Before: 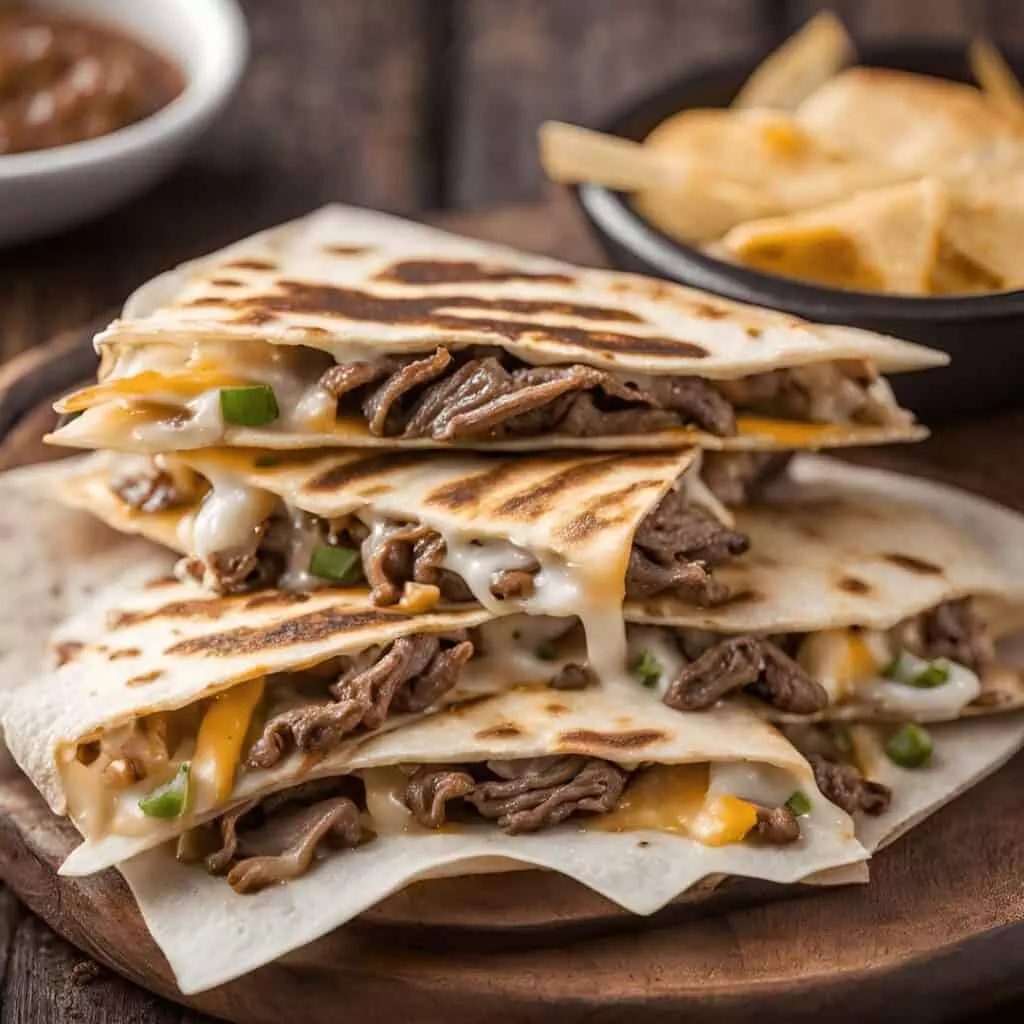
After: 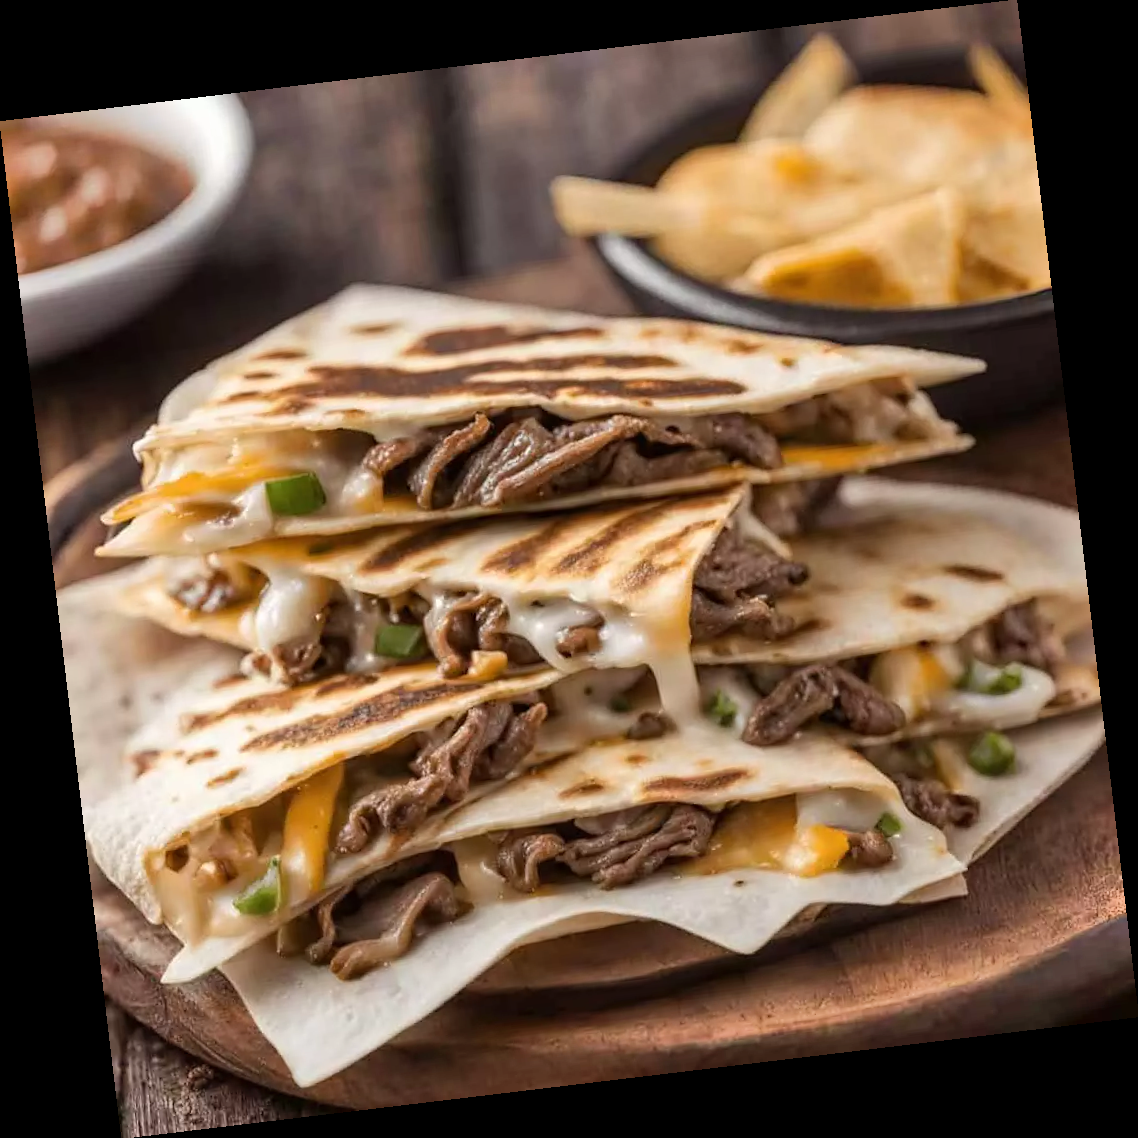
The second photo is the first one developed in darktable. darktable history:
shadows and highlights: low approximation 0.01, soften with gaussian
rotate and perspective: rotation -6.83°, automatic cropping off
